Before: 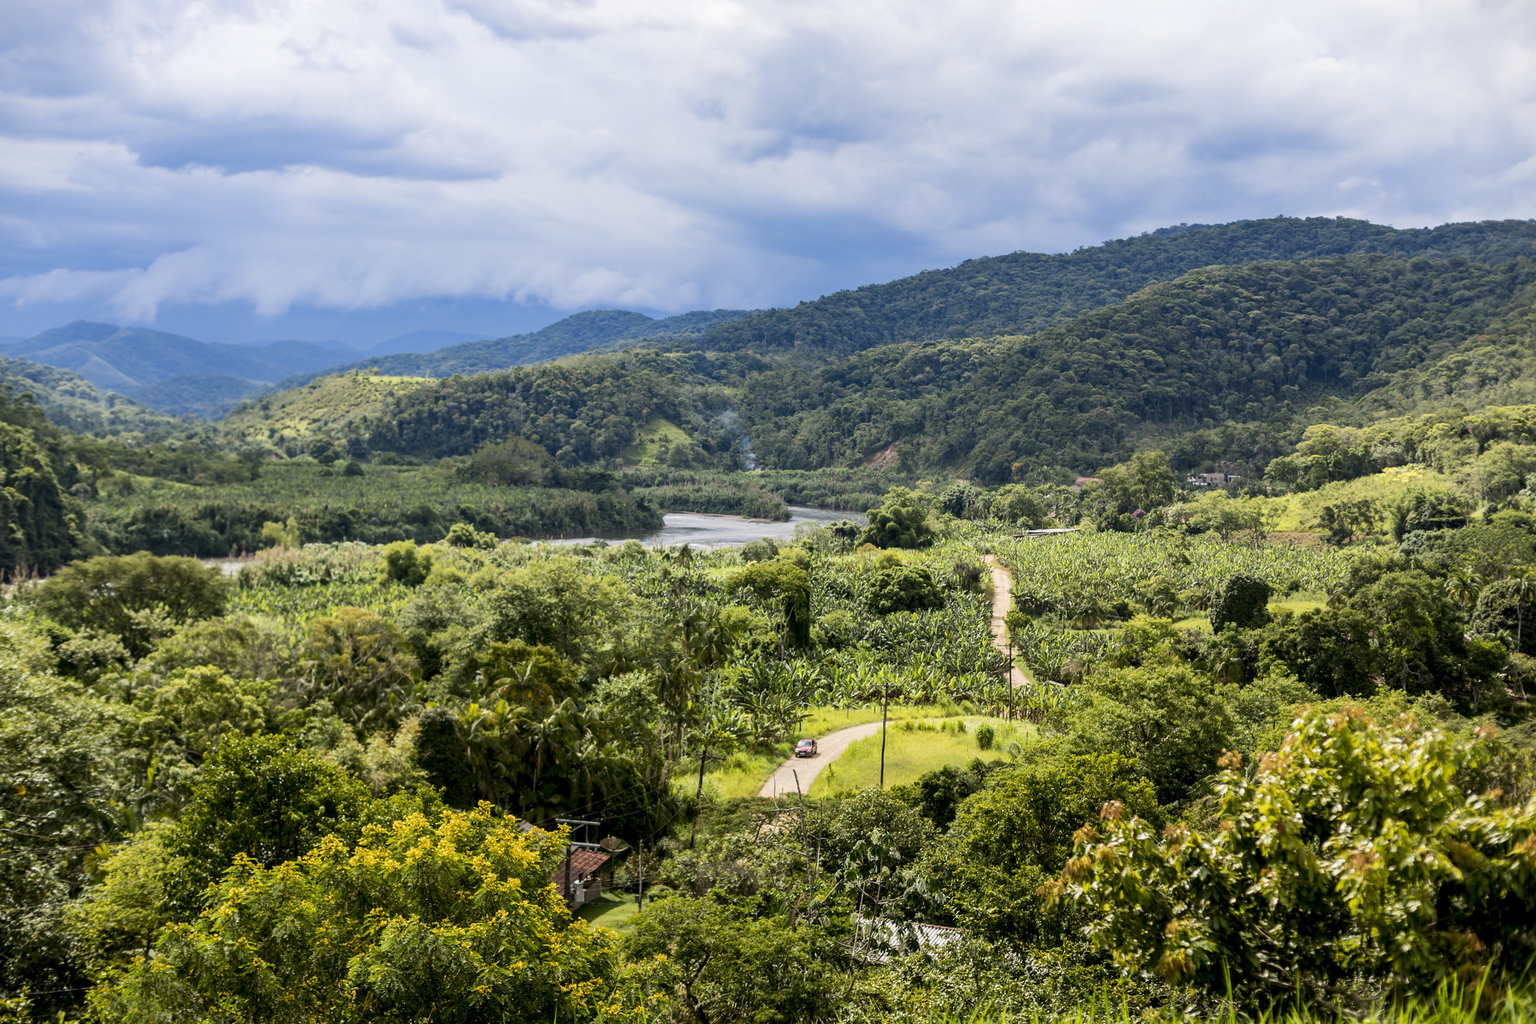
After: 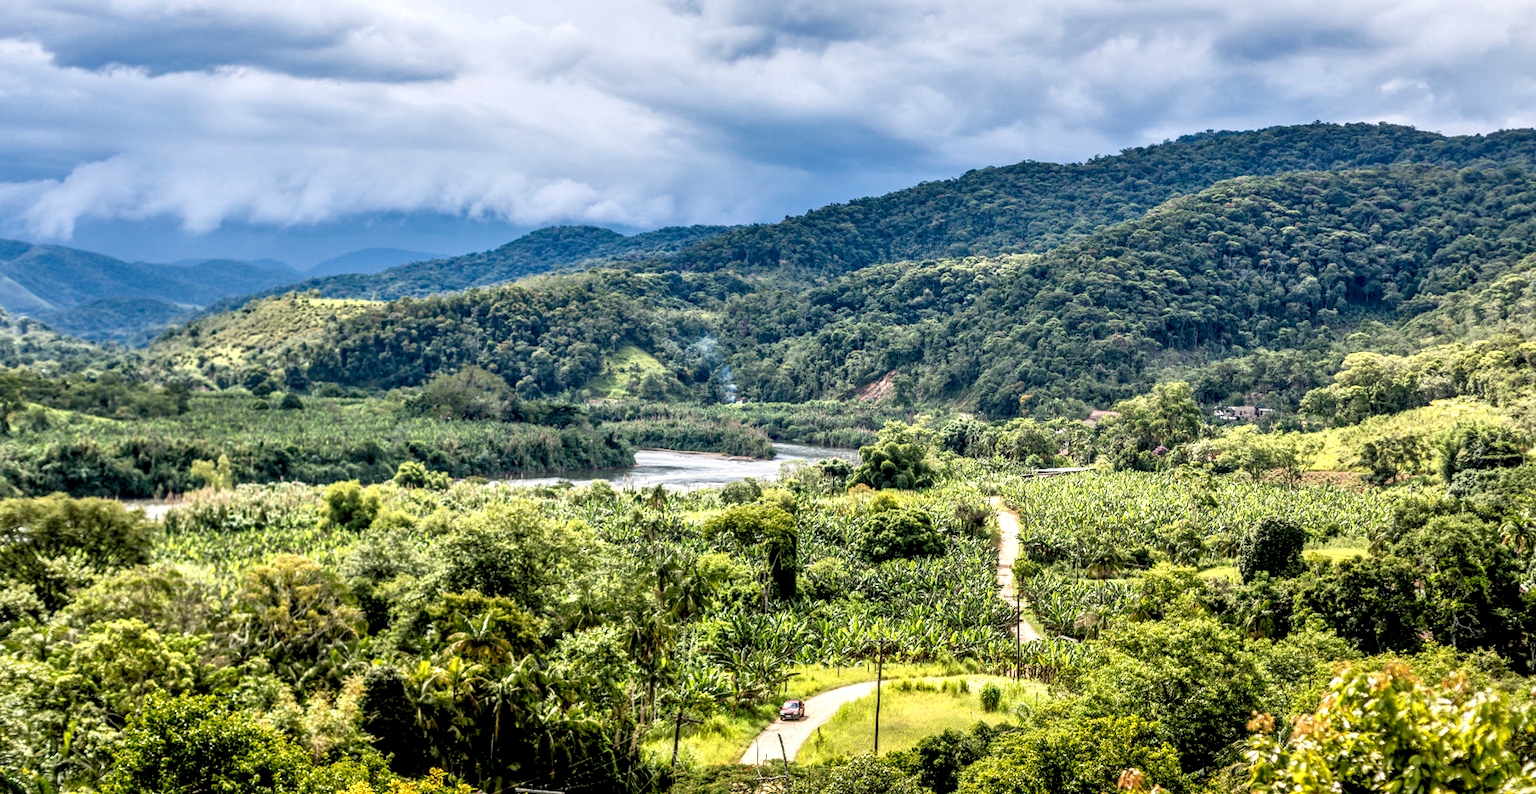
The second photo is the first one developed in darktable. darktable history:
tone equalizer: -7 EV 0.143 EV, -6 EV 0.577 EV, -5 EV 1.18 EV, -4 EV 1.33 EV, -3 EV 1.14 EV, -2 EV 0.6 EV, -1 EV 0.163 EV
crop: left 5.878%, top 10.353%, right 3.684%, bottom 19.498%
local contrast: highlights 16%, detail 186%
